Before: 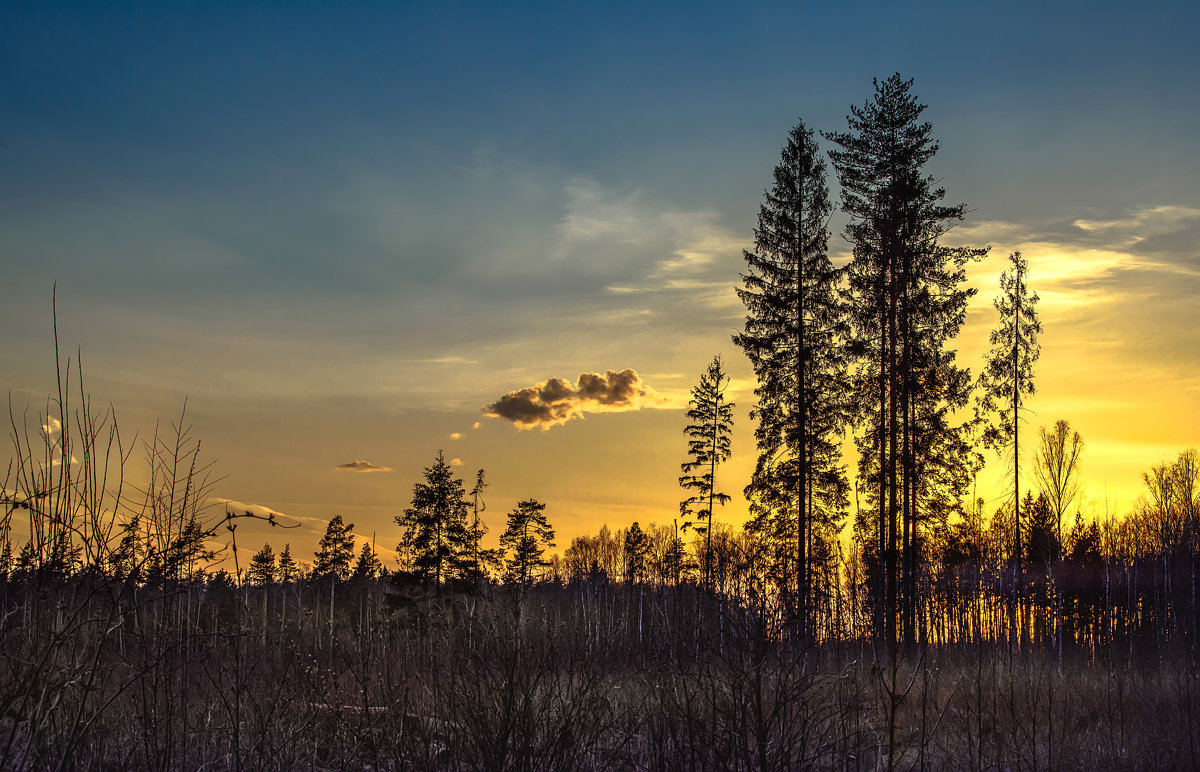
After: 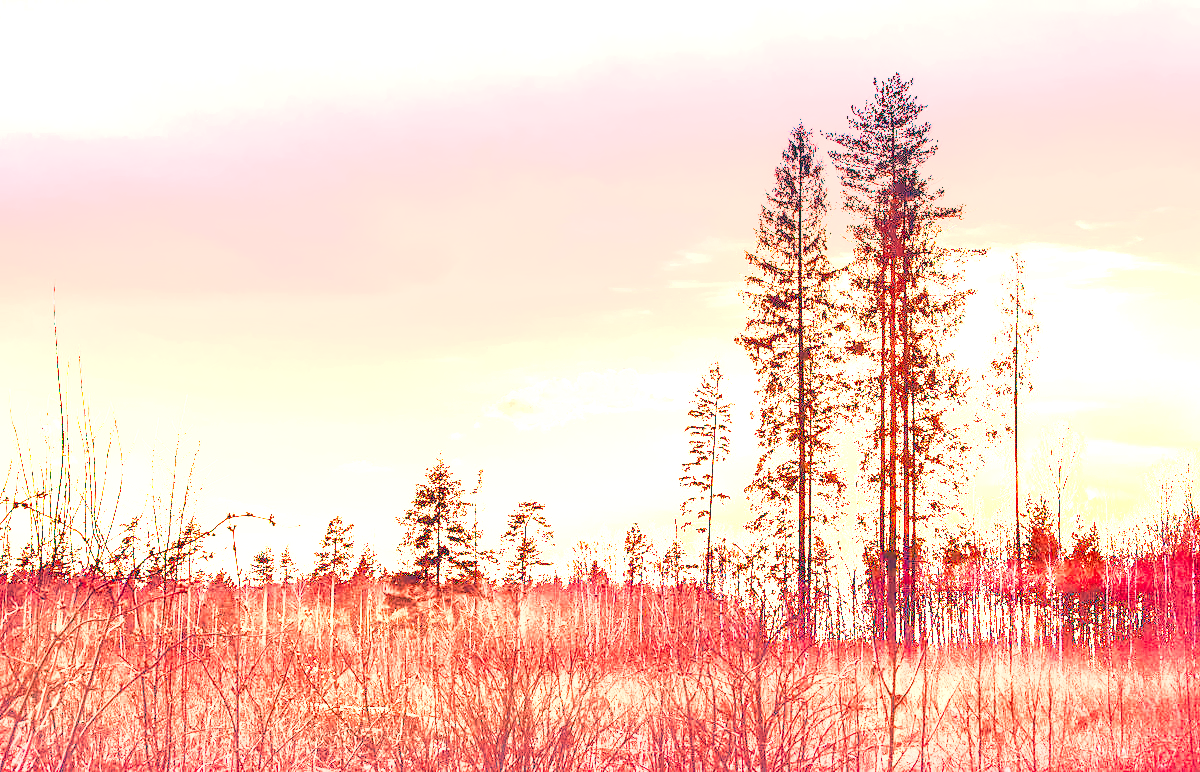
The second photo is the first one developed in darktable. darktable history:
white balance: red 2.229, blue 1.46
highlight reconstruction: method reconstruct color, iterations 1, diameter of reconstruction 64 px
raw chromatic aberrations: on, module defaults
hot pixels: on, module defaults
denoise (profiled): preserve shadows 1.11, scattering 0.121, a [-1, 0, 0], b [0, 0, 0], compensate highlight preservation false
exposure: black level correction 0.001, exposure 0.5 EV, compensate exposure bias true, compensate highlight preservation false
tone equalizer: on, module defaults
color calibration: x 0.37, y 0.382, temperature 4313.32 K
color balance: lift [1.005, 0.99, 1.007, 1.01], gamma [1, 0.979, 1.011, 1.021], gain [0.923, 1.098, 1.025, 0.902], input saturation 90.45%, contrast 7.73%, output saturation 105.91%
color balance rgb: linear chroma grading › global chroma 20%, perceptual saturation grading › global saturation 65%, perceptual saturation grading › highlights 50%, perceptual saturation grading › shadows 30%, perceptual brilliance grading › global brilliance 12%, perceptual brilliance grading › highlights 15%, global vibrance 20%
base curve: curves: ch0 [(0, 0) (0.028, 0.03) (0.121, 0.232) (0.46, 0.748) (0.859, 0.968) (1, 1)]
filmic rgb: black relative exposure -7.75 EV, white relative exposure 4.4 EV, threshold 3 EV, target black luminance 0%, hardness 3.76, latitude 50.51%, contrast 1.074, highlights saturation mix 10%, shadows ↔ highlights balance -0.22%, color science v4 (2020), enable highlight reconstruction true
tone curve: curves: ch0 [(0, 0.081) (0.483, 0.453) (0.881, 0.992)]
levels: levels [0.026, 0.507, 0.987]
shadows and highlights: shadows 37.27, highlights -28.18, soften with gaussian
local contrast: on, module defaults
local contrast #1: highlights 19%, detail 186%
color correction: highlights a* 17.88, highlights b* 18.79
color zones: curves: ch0 [(0.018, 0.548) (0.197, 0.654) (0.425, 0.447) (0.605, 0.658) (0.732, 0.579)]; ch1 [(0.105, 0.531) (0.224, 0.531) (0.386, 0.39) (0.618, 0.456) (0.732, 0.456) (0.956, 0.421)]; ch2 [(0.039, 0.583) (0.215, 0.465) (0.399, 0.544) (0.465, 0.548) (0.614, 0.447) (0.724, 0.43) (0.882, 0.623) (0.956, 0.632)]
